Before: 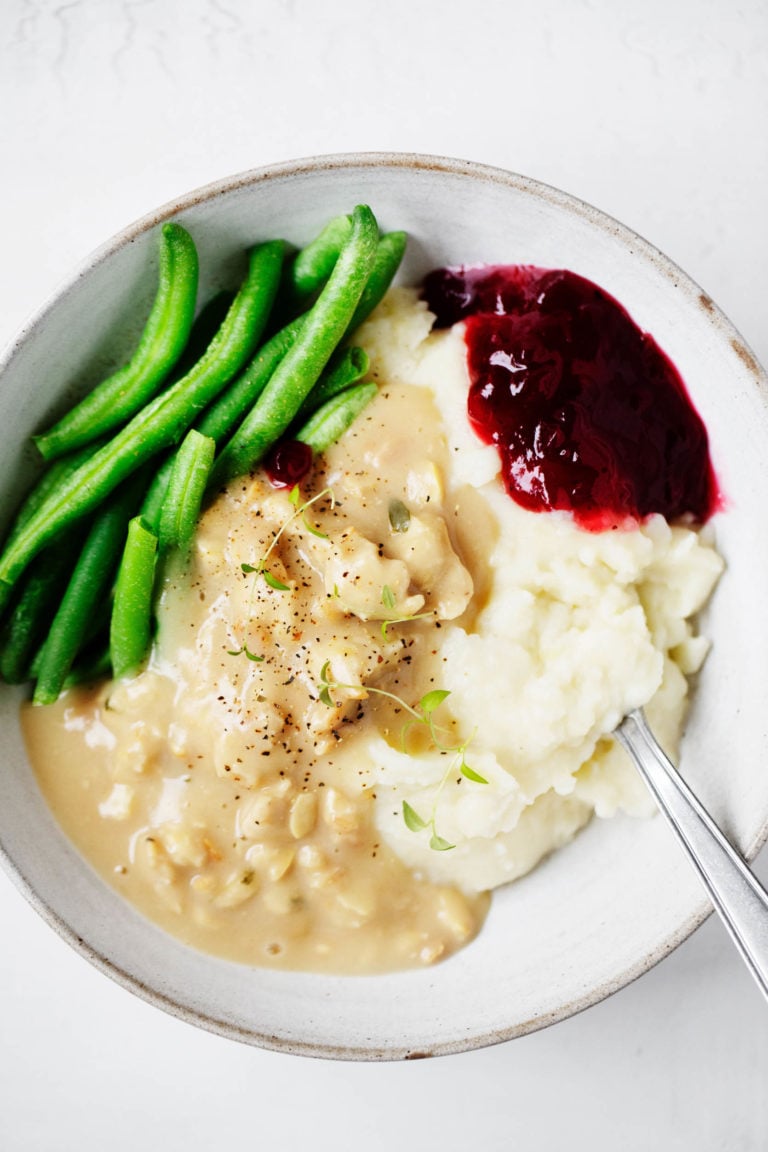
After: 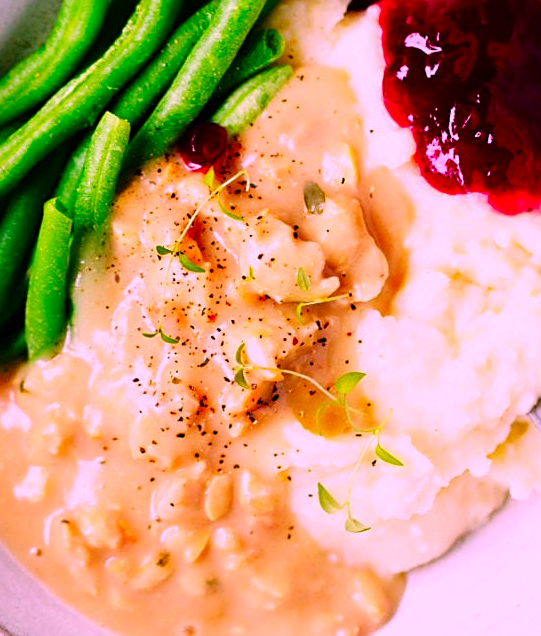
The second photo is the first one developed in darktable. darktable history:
crop: left 11.166%, top 27.639%, right 18.294%, bottom 17.127%
sharpen: on, module defaults
color correction: highlights a* 19.13, highlights b* -11.75, saturation 1.69
color balance rgb: shadows lift › chroma 0.712%, shadows lift › hue 112.36°, perceptual saturation grading › global saturation 0.936%
